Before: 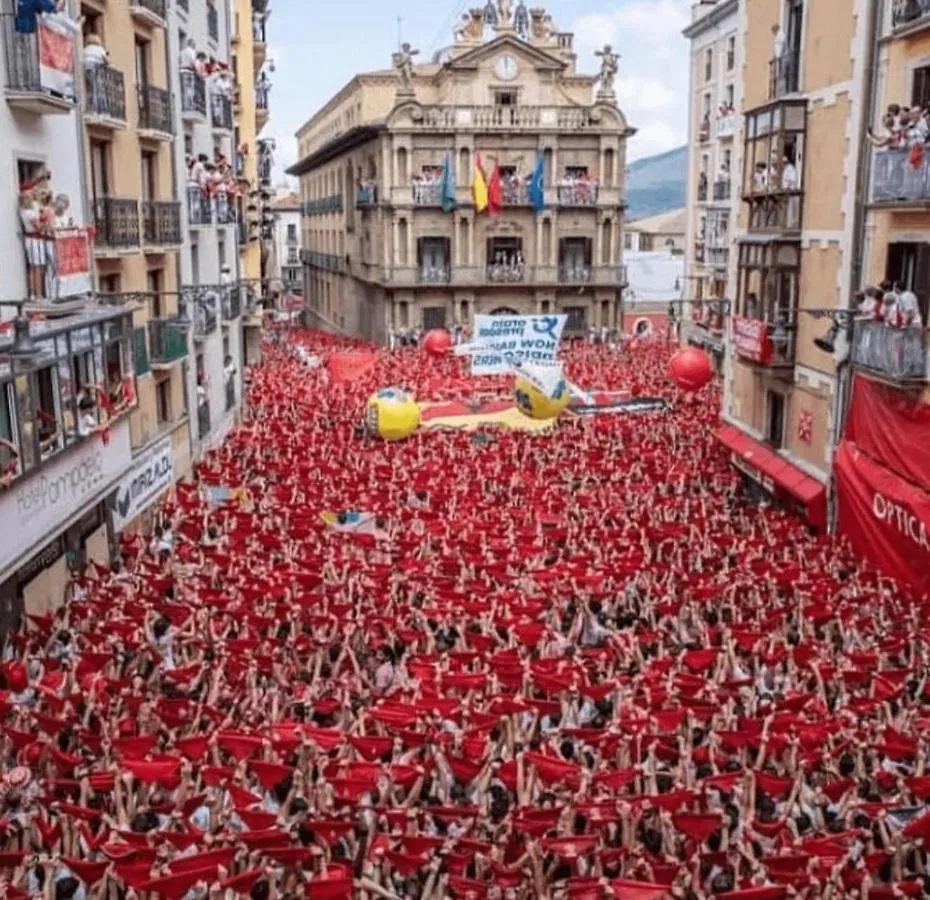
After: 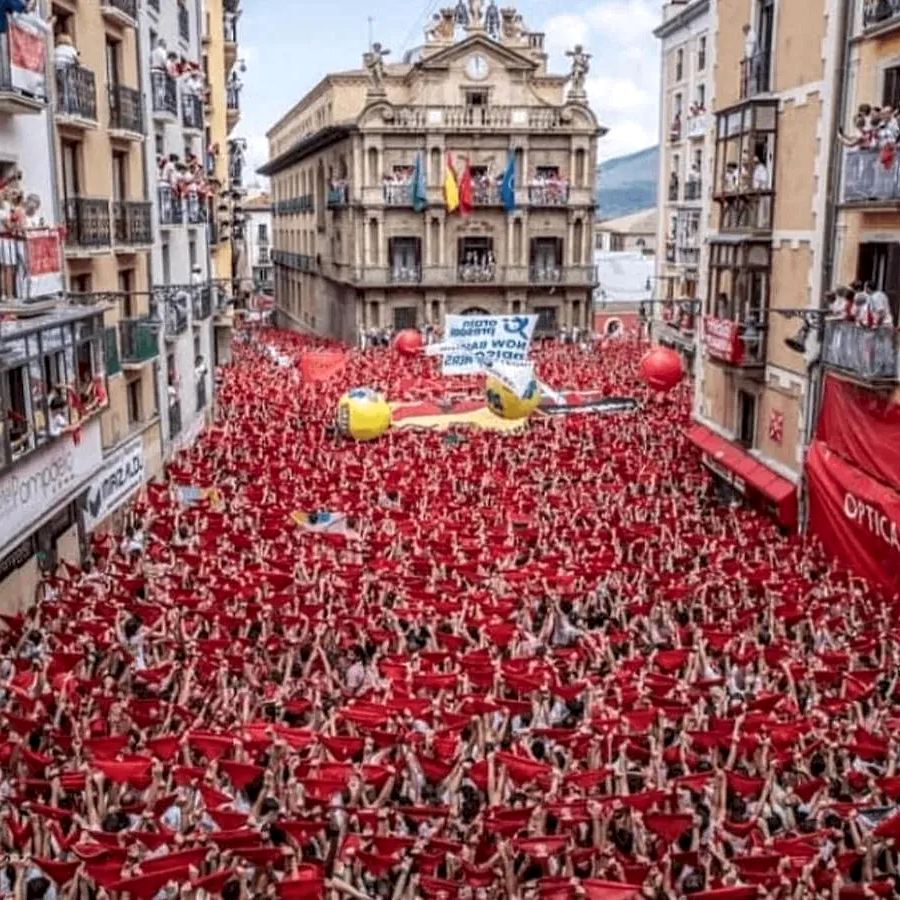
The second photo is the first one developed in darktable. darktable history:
local contrast: highlights 33%, detail 135%
exposure: compensate exposure bias true, compensate highlight preservation false
crop and rotate: left 3.168%
